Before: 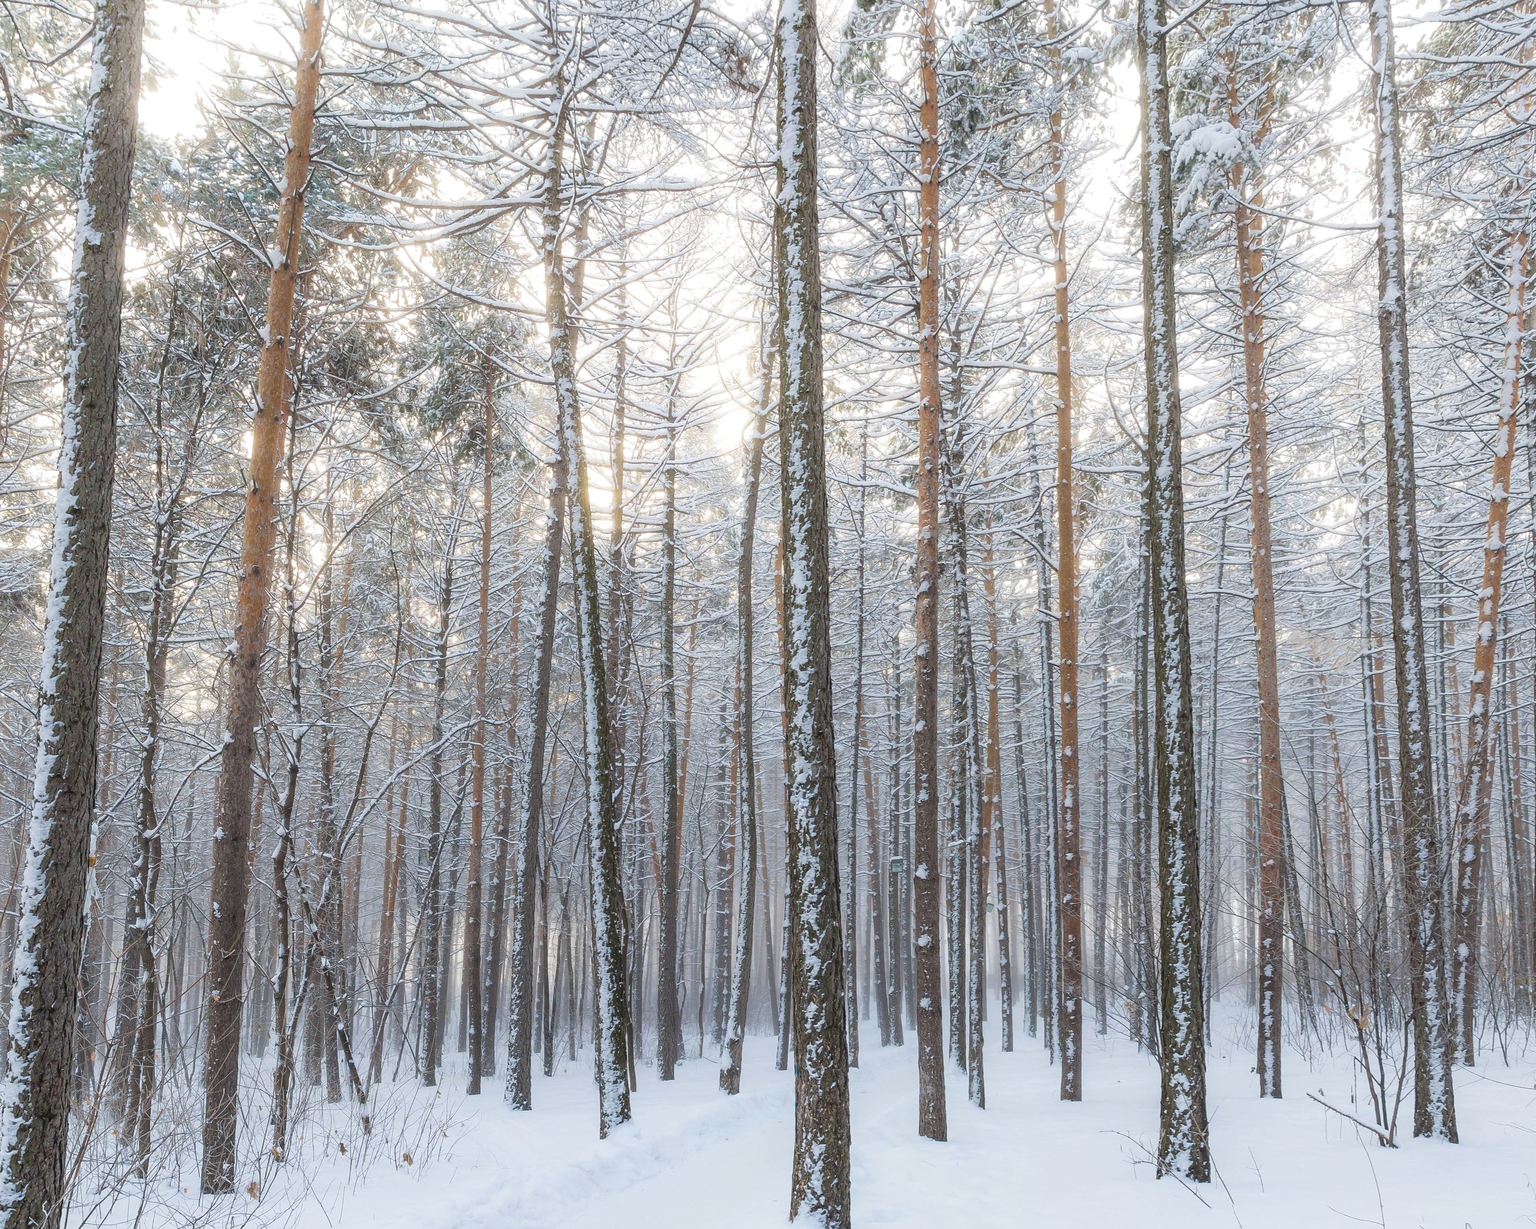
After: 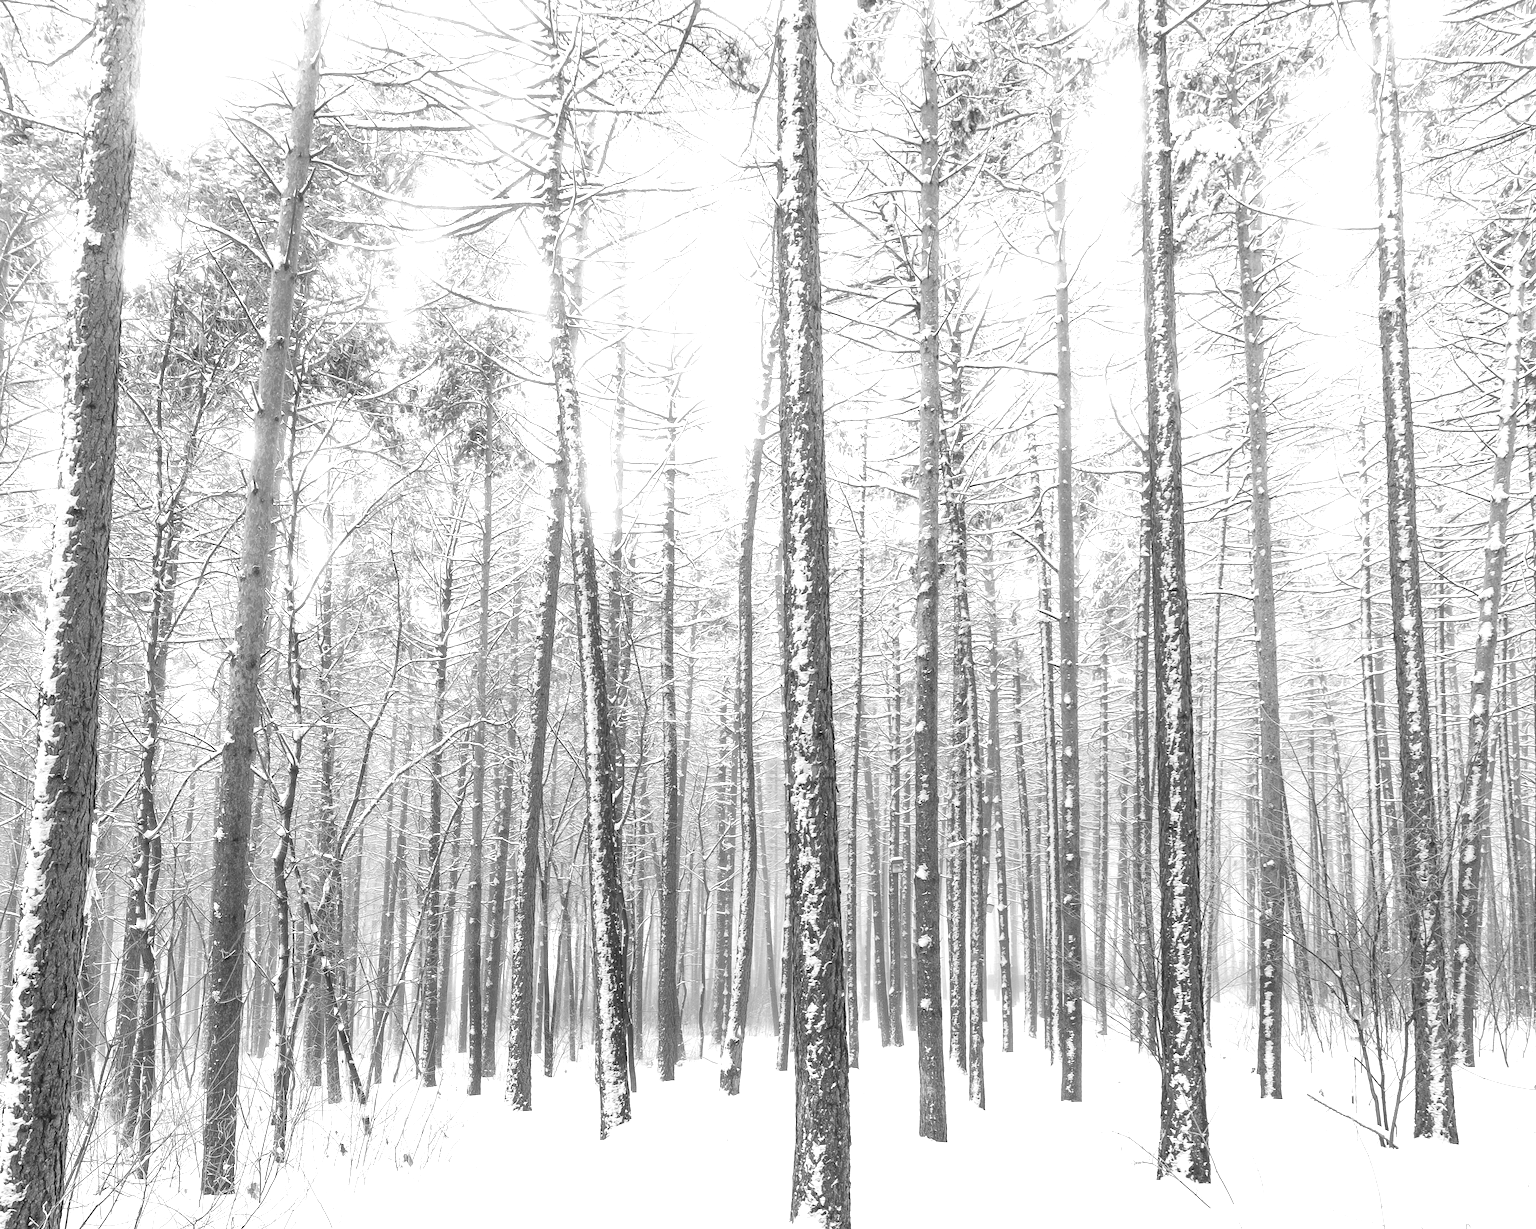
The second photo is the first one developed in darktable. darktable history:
exposure: black level correction 0.001, exposure 0.955 EV, compensate exposure bias true, compensate highlight preservation false
monochrome: a 16.01, b -2.65, highlights 0.52
